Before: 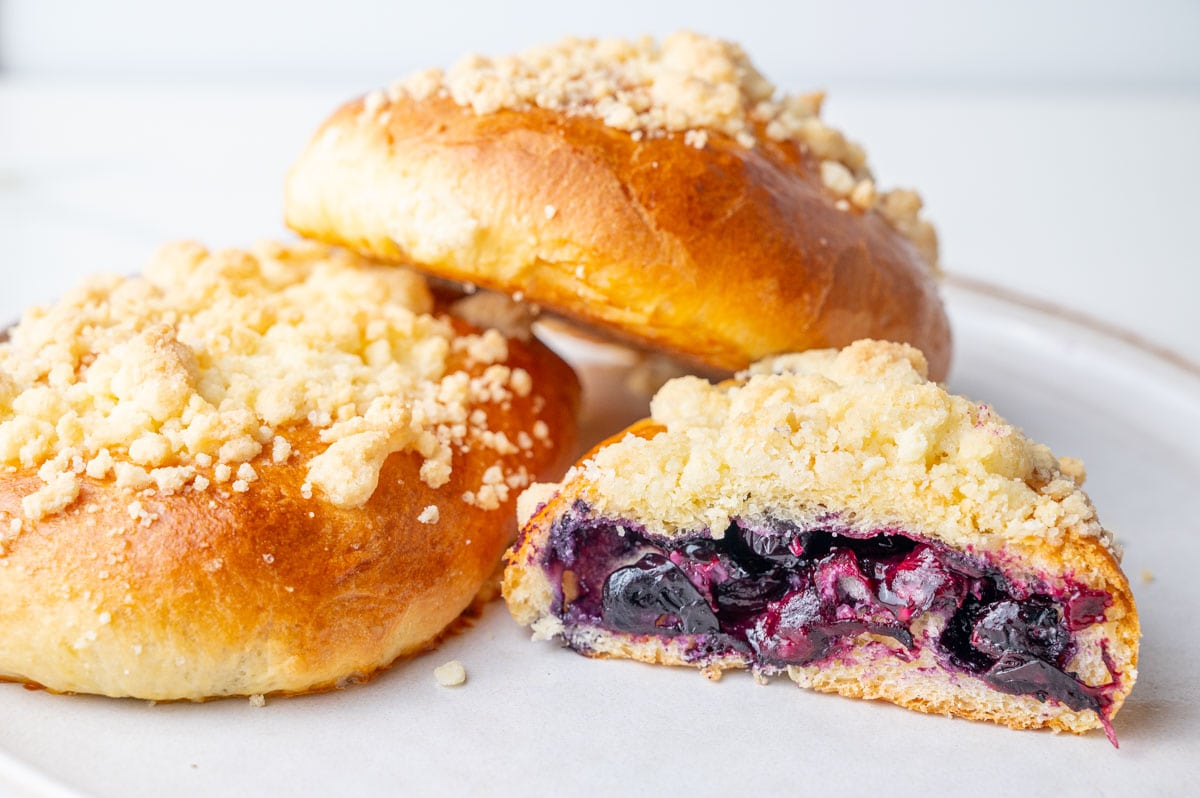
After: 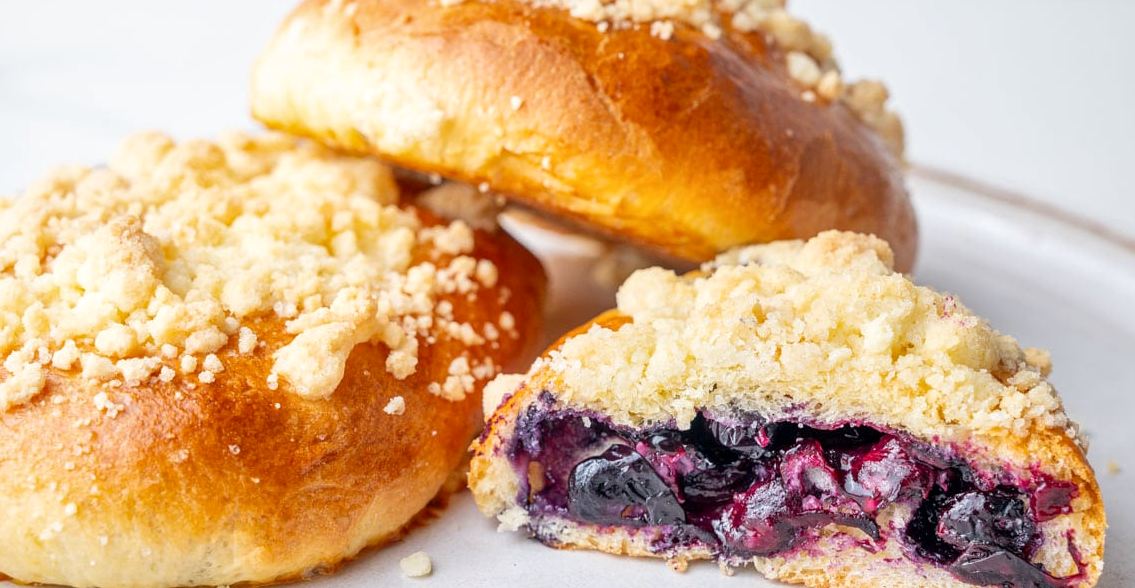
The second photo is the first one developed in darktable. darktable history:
crop and rotate: left 2.888%, top 13.694%, right 2.465%, bottom 12.576%
local contrast: mode bilateral grid, contrast 20, coarseness 51, detail 120%, midtone range 0.2
